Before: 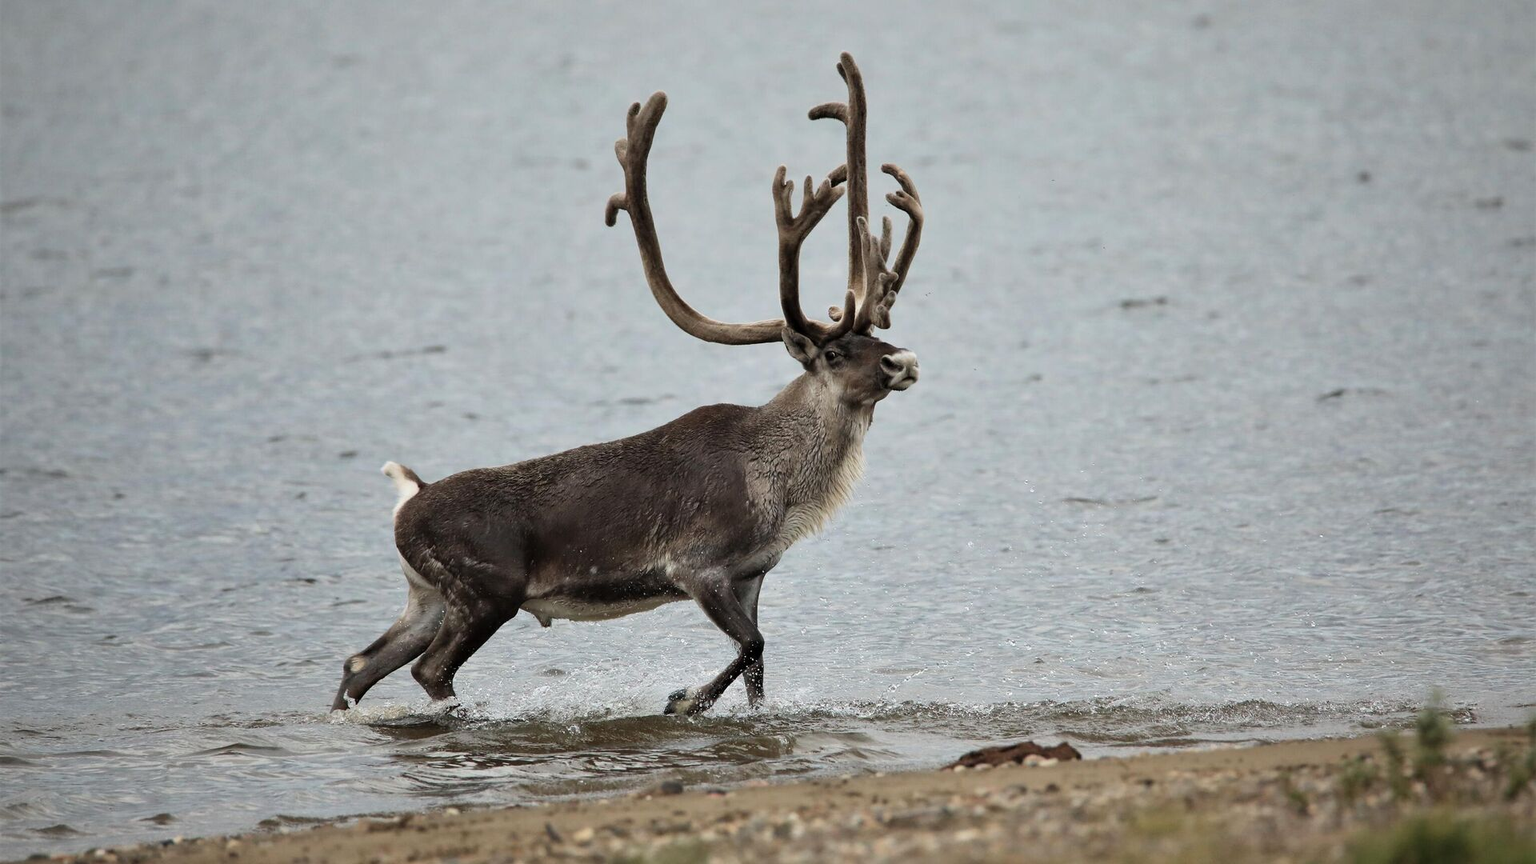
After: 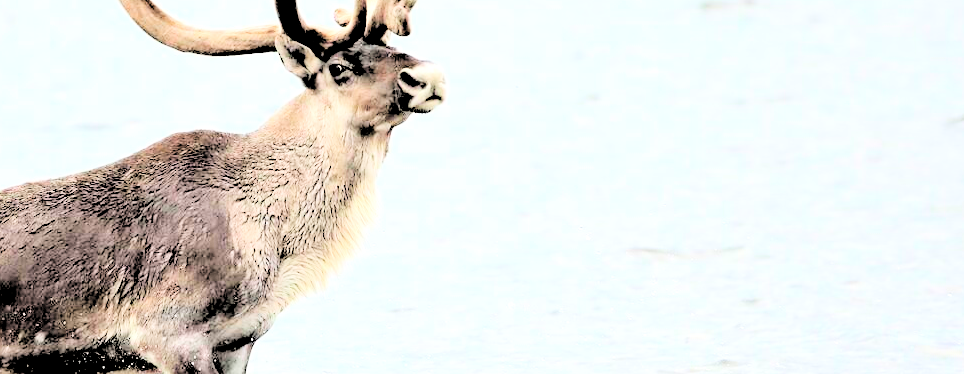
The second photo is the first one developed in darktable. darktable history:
tone curve: curves: ch0 [(0, 0) (0.004, 0) (0.133, 0.071) (0.325, 0.456) (0.832, 0.957) (1, 1)], color space Lab, linked channels, preserve colors none
white balance: emerald 1
exposure: exposure 0.921 EV, compensate highlight preservation false
crop: left 36.607%, top 34.735%, right 13.146%, bottom 30.611%
rgb levels: levels [[0.027, 0.429, 0.996], [0, 0.5, 1], [0, 0.5, 1]]
